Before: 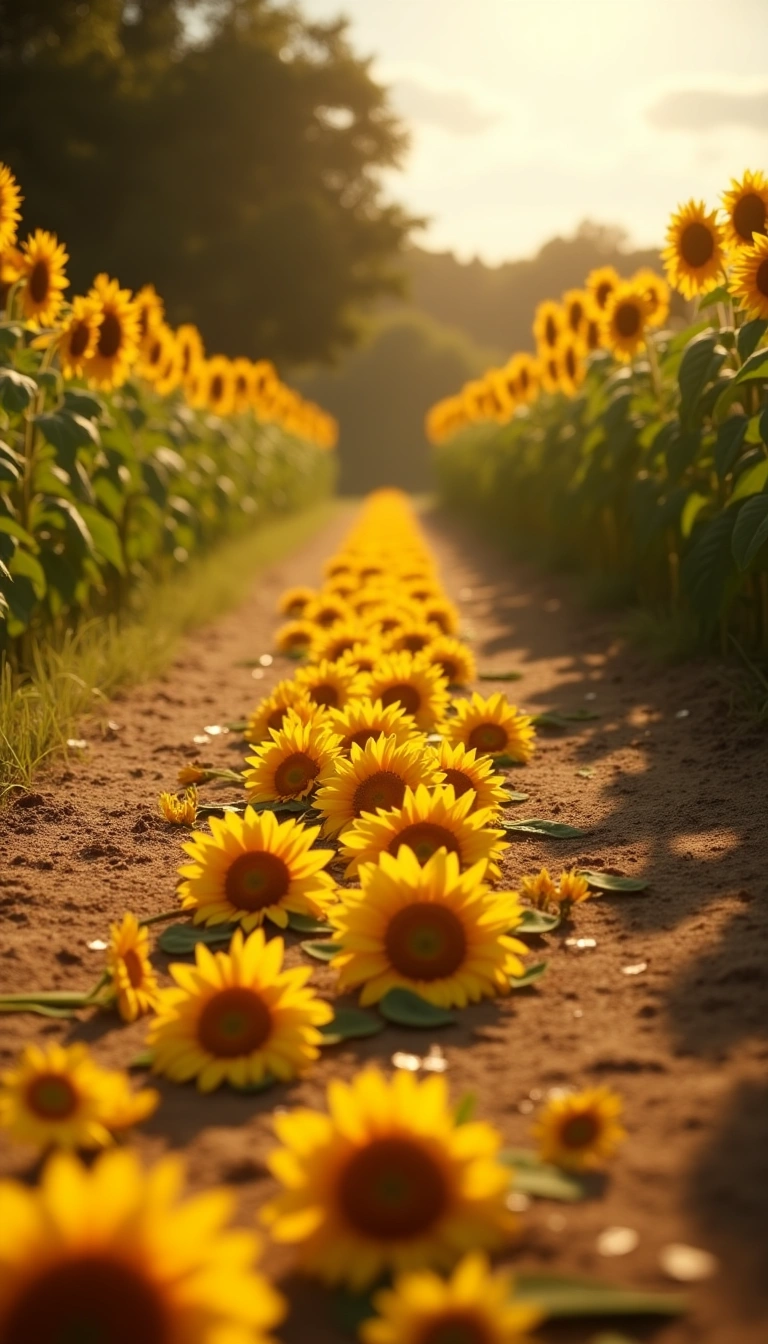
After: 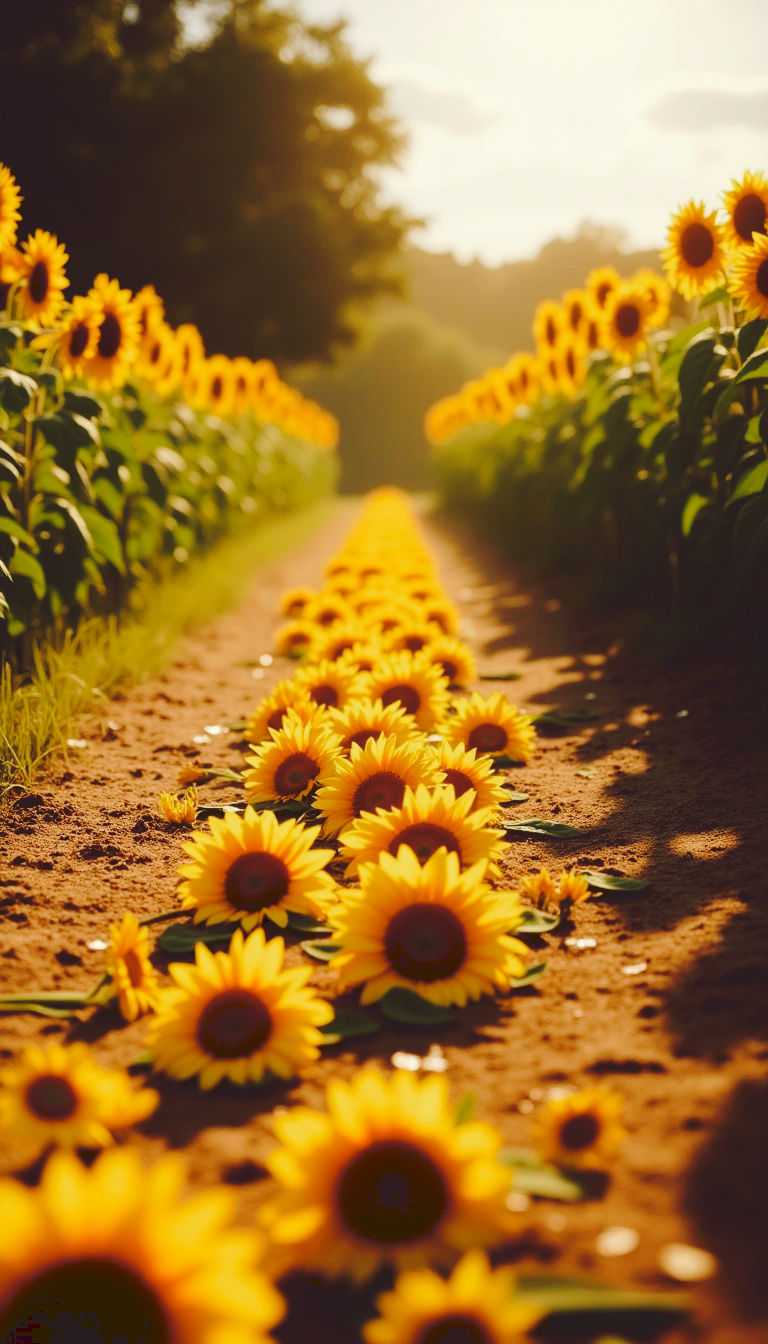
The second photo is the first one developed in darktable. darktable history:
tone curve: curves: ch0 [(0, 0) (0.003, 0.117) (0.011, 0.115) (0.025, 0.116) (0.044, 0.116) (0.069, 0.112) (0.1, 0.113) (0.136, 0.127) (0.177, 0.148) (0.224, 0.191) (0.277, 0.249) (0.335, 0.363) (0.399, 0.479) (0.468, 0.589) (0.543, 0.664) (0.623, 0.733) (0.709, 0.799) (0.801, 0.852) (0.898, 0.914) (1, 1)], preserve colors none
color look up table: target L [97.28, 90.61, 91.44, 84.85, 79.08, 74.21, 70.88, 61.74, 53.73, 52.22, 21.55, 200.71, 77.06, 72.59, 70.52, 53.65, 53.63, 47.23, 46.65, 44.65, 35.8, 24.24, 13.86, 9.041, 5.302, 96.47, 78.23, 79.17, 75.12, 57.48, 56.32, 66.99, 52.3, 51.06, 53.72, 54.69, 33.35, 33.32, 34.09, 27.09, 29.82, 5.71, 4.972, 90.6, 78.6, 69.3, 52.7, 39.33, 29.62], target a [-6.172, -8.435, -19.08, -38.26, -29.19, -2.014, -12.47, -23.91, -42.91, -22.83, -15.15, 0, 19.68, 34.44, 7.881, 52.37, 51.76, 68.21, 17.43, 10.48, 30.88, 29.35, 12.89, 44.38, 33.52, 2.718, 30.89, 7.823, 46.41, 69.45, 18.31, 46.95, 13.16, 42.42, 50.3, 11.82, 12.22, 10.37, 37.37, 0.101, 35.44, 40.78, 33.84, -23.73, -22.13, -23.74, -7.783, -17.06, -3.854], target b [20.75, 3.584, 30.4, 27.79, 9.032, 36.43, 65.8, 7.7, 29.57, 21.39, 13.89, -0.001, 69.18, 40.05, 1.98, 26.54, 48.72, 14.82, 38.48, 24.33, 60.87, 40.92, 23.12, -7.278, 8.264, -1.428, -1.39, -19.26, -21.97, -26.4, -36.33, -41.78, -6.285, 1.133, -29.39, -63.23, -20.68, -51.15, -58.67, -2.514, -12.35, -43.52, -15.45, -10.05, -26.36, -10.42, -29.96, -4.874, -15.53], num patches 49
